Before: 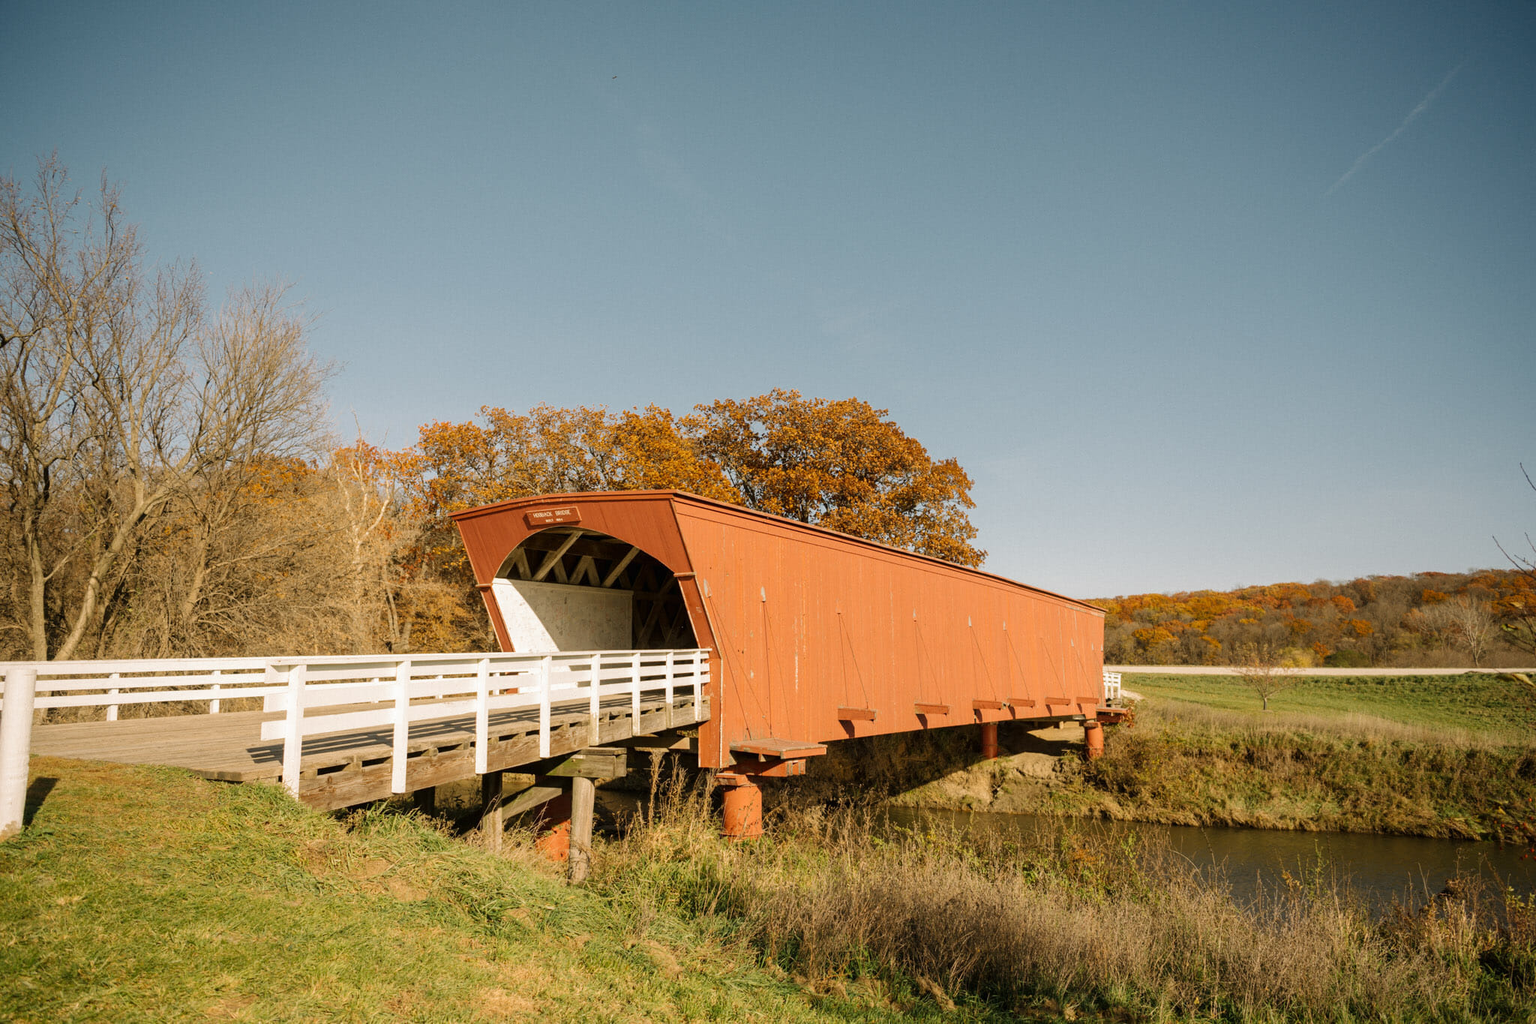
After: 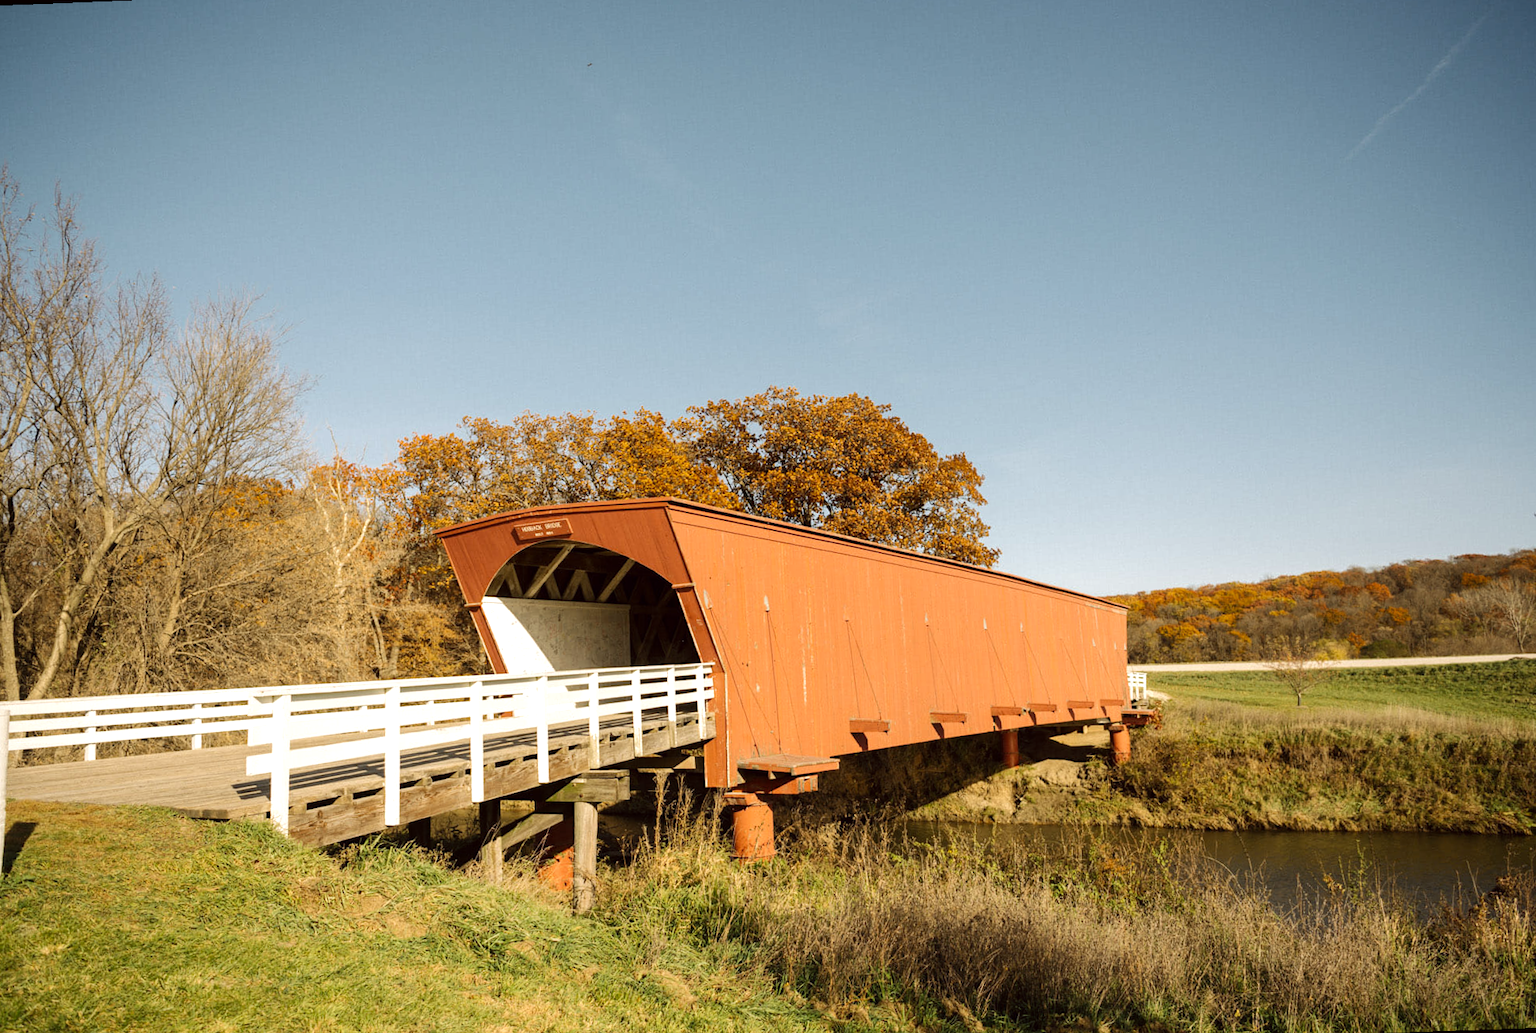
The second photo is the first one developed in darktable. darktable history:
color correction: highlights a* -0.95, highlights b* 4.5, shadows a* 3.55
rotate and perspective: rotation -2.12°, lens shift (vertical) 0.009, lens shift (horizontal) -0.008, automatic cropping original format, crop left 0.036, crop right 0.964, crop top 0.05, crop bottom 0.959
tone equalizer: -8 EV -0.417 EV, -7 EV -0.389 EV, -6 EV -0.333 EV, -5 EV -0.222 EV, -3 EV 0.222 EV, -2 EV 0.333 EV, -1 EV 0.389 EV, +0 EV 0.417 EV, edges refinement/feathering 500, mask exposure compensation -1.57 EV, preserve details no
white balance: red 0.967, blue 1.049
